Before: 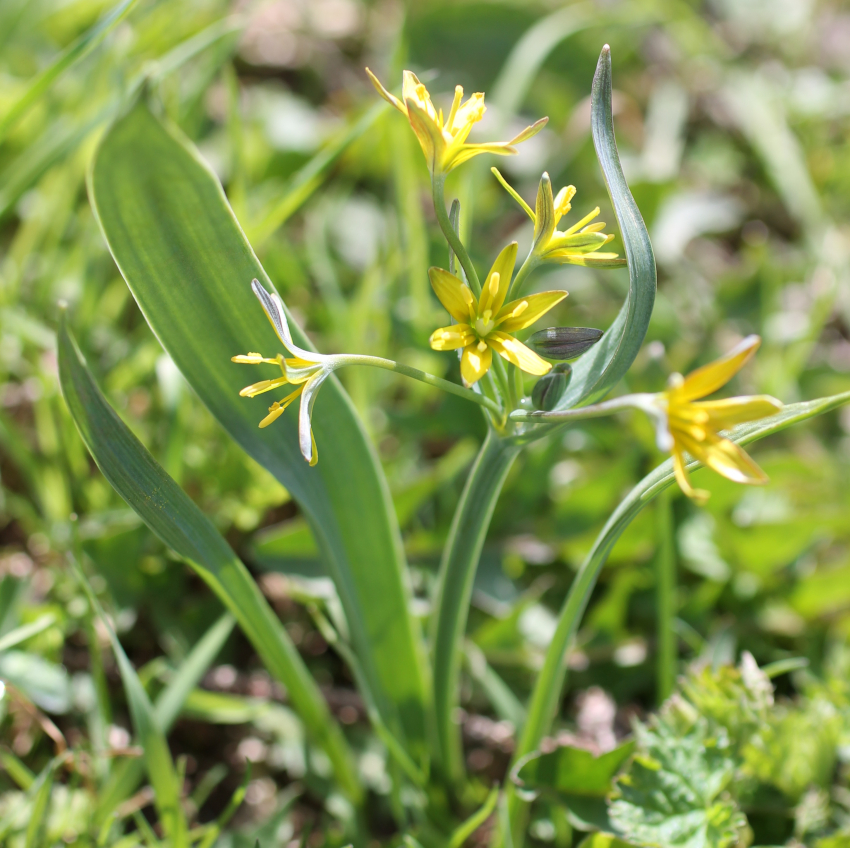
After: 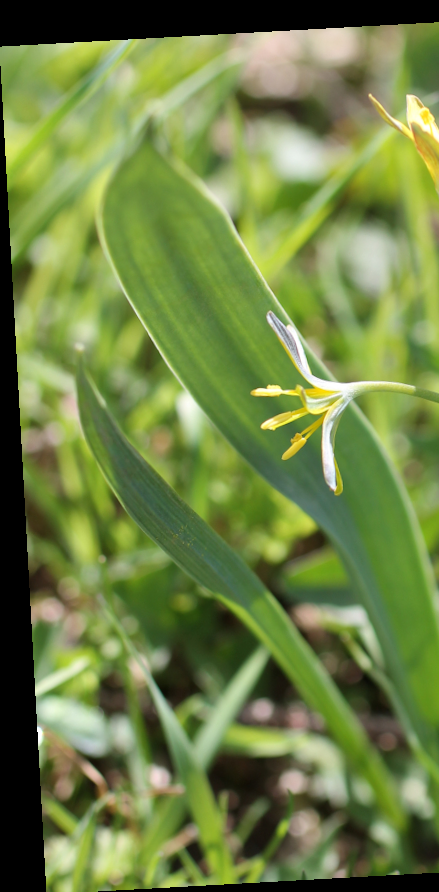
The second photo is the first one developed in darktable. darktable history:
crop and rotate: left 0%, top 0%, right 50.845%
rotate and perspective: rotation -3.18°, automatic cropping off
